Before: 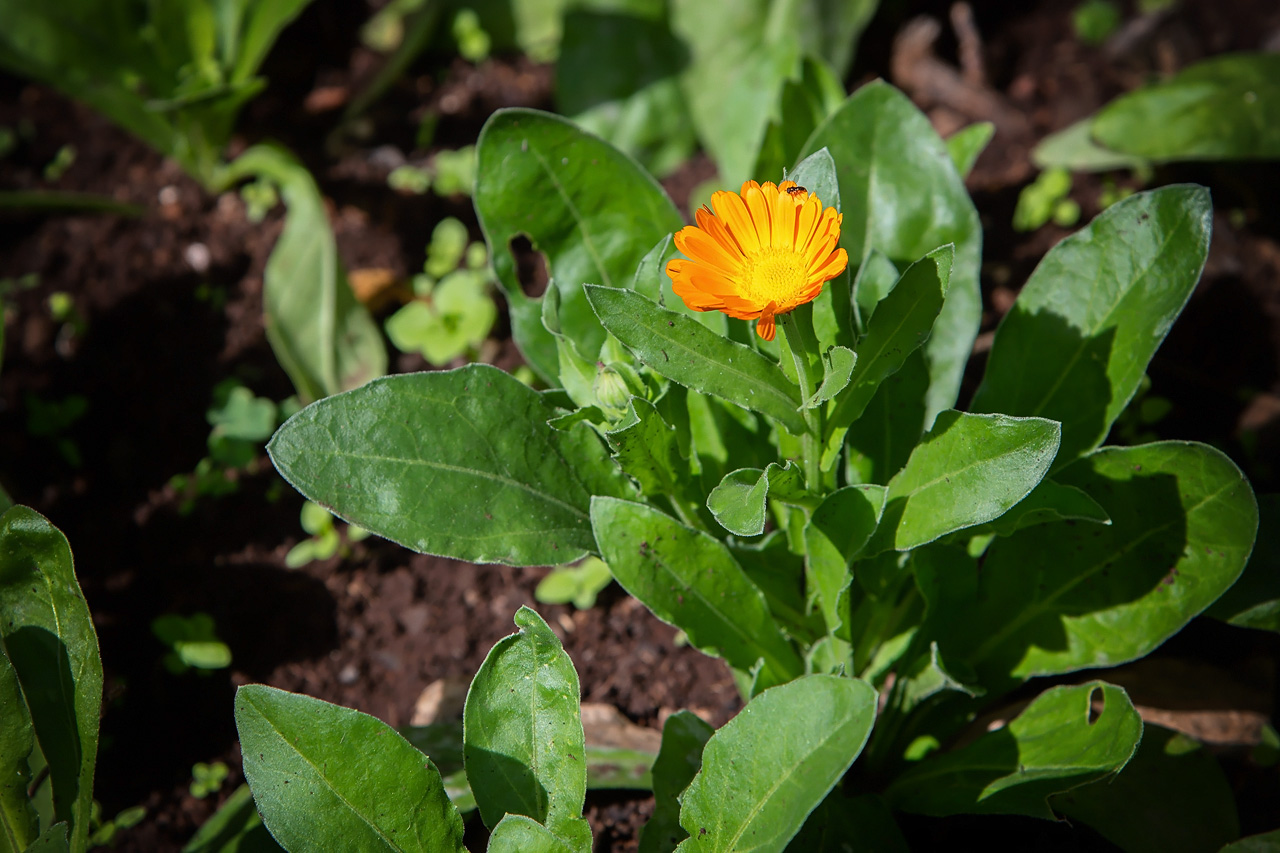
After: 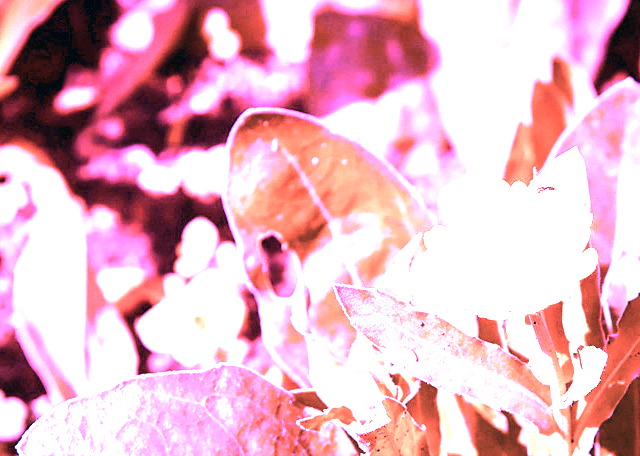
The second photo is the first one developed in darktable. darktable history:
color balance: lift [1, 0.994, 1.002, 1.006], gamma [0.957, 1.081, 1.016, 0.919], gain [0.97, 0.972, 1.01, 1.028], input saturation 91.06%, output saturation 79.8%
white balance: red 8, blue 8
crop: left 19.556%, right 30.401%, bottom 46.458%
